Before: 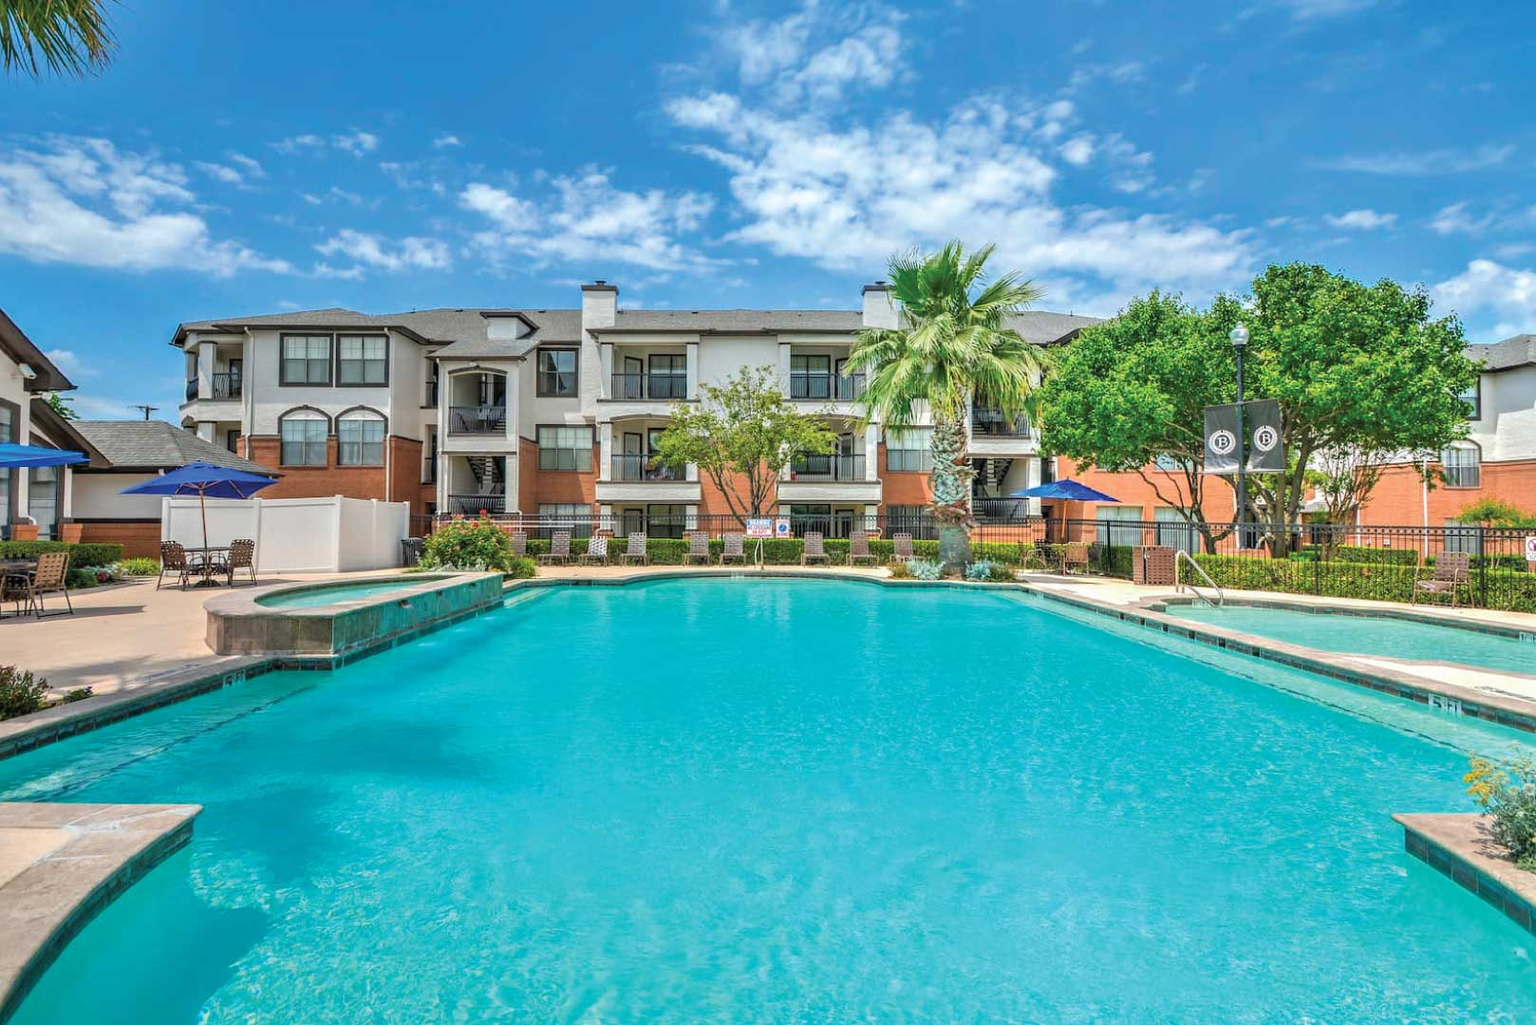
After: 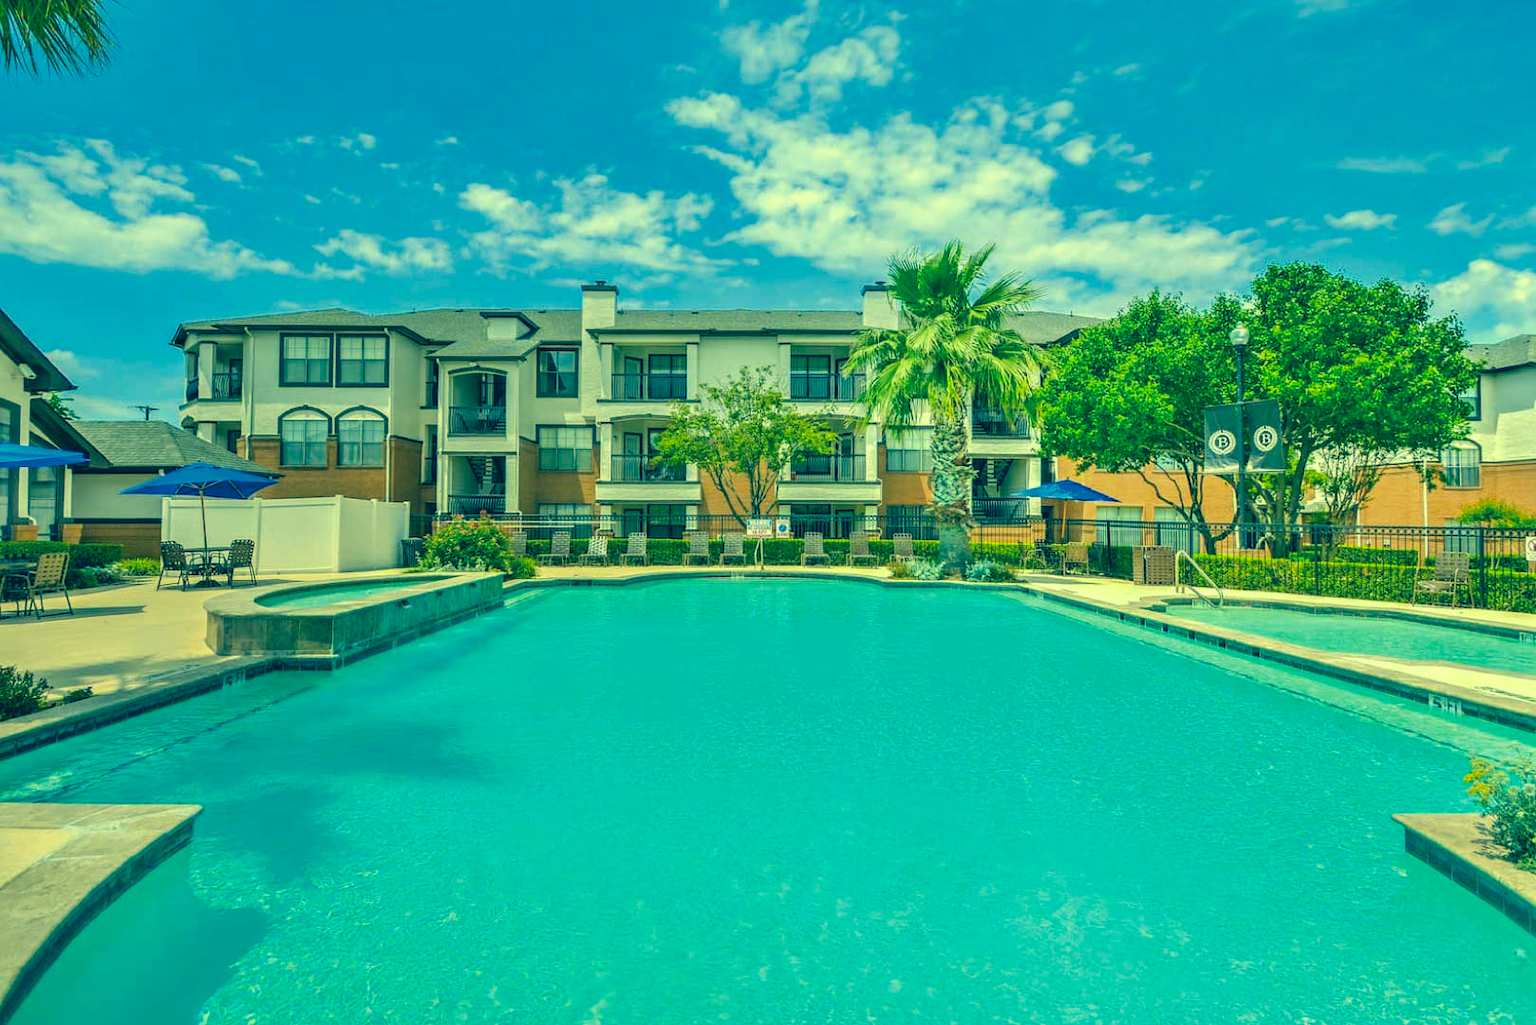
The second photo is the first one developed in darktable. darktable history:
color correction: highlights a* -15.23, highlights b* 39.83, shadows a* -39.2, shadows b* -25.97
